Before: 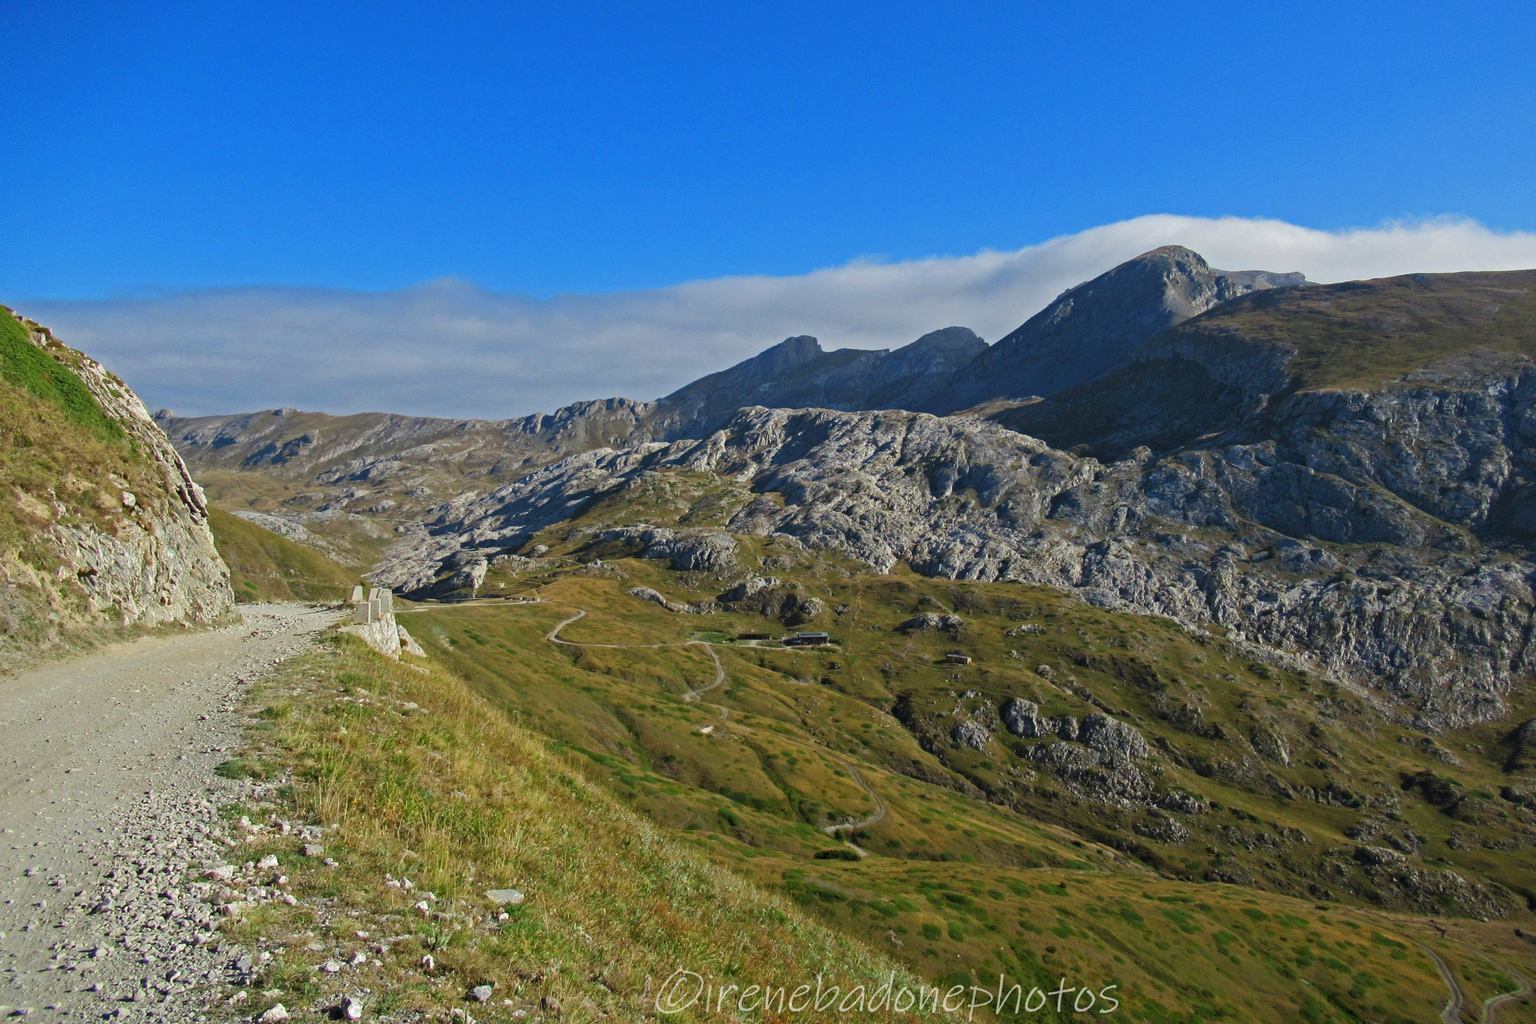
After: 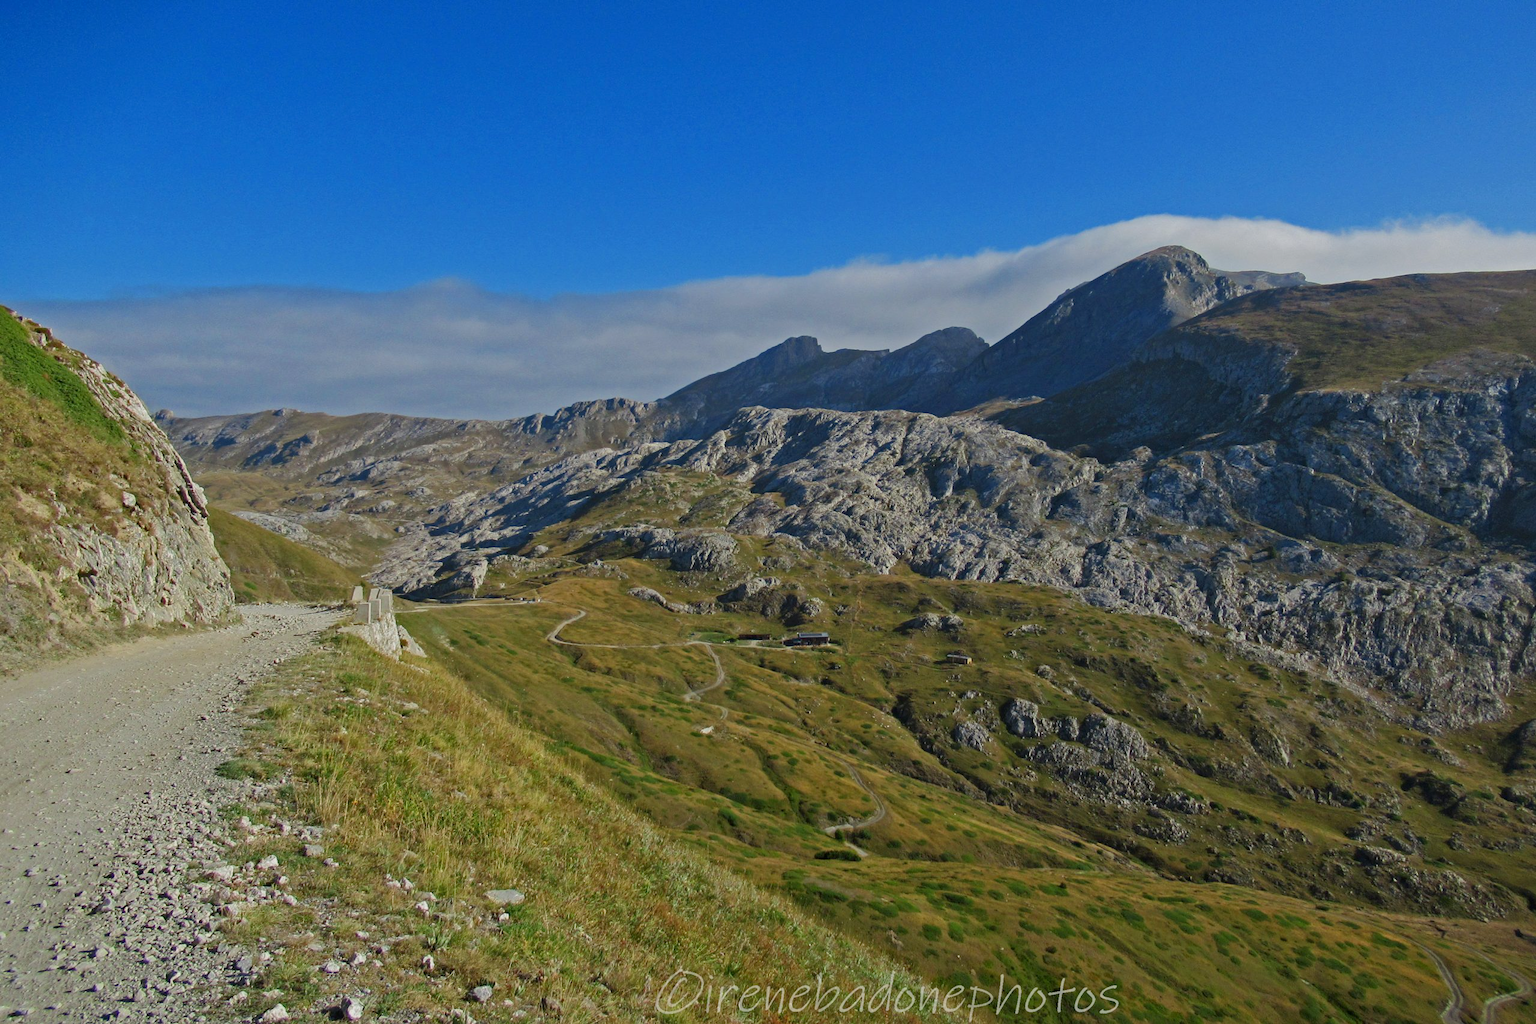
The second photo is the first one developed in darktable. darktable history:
tone curve: curves: ch0 [(0, 0) (0.08, 0.069) (0.4, 0.391) (0.6, 0.609) (0.92, 0.93) (1, 1)], color space Lab, independent channels, preserve colors none
tone equalizer: -8 EV 0.25 EV, -7 EV 0.417 EV, -6 EV 0.417 EV, -5 EV 0.25 EV, -3 EV -0.25 EV, -2 EV -0.417 EV, -1 EV -0.417 EV, +0 EV -0.25 EV, edges refinement/feathering 500, mask exposure compensation -1.57 EV, preserve details guided filter
